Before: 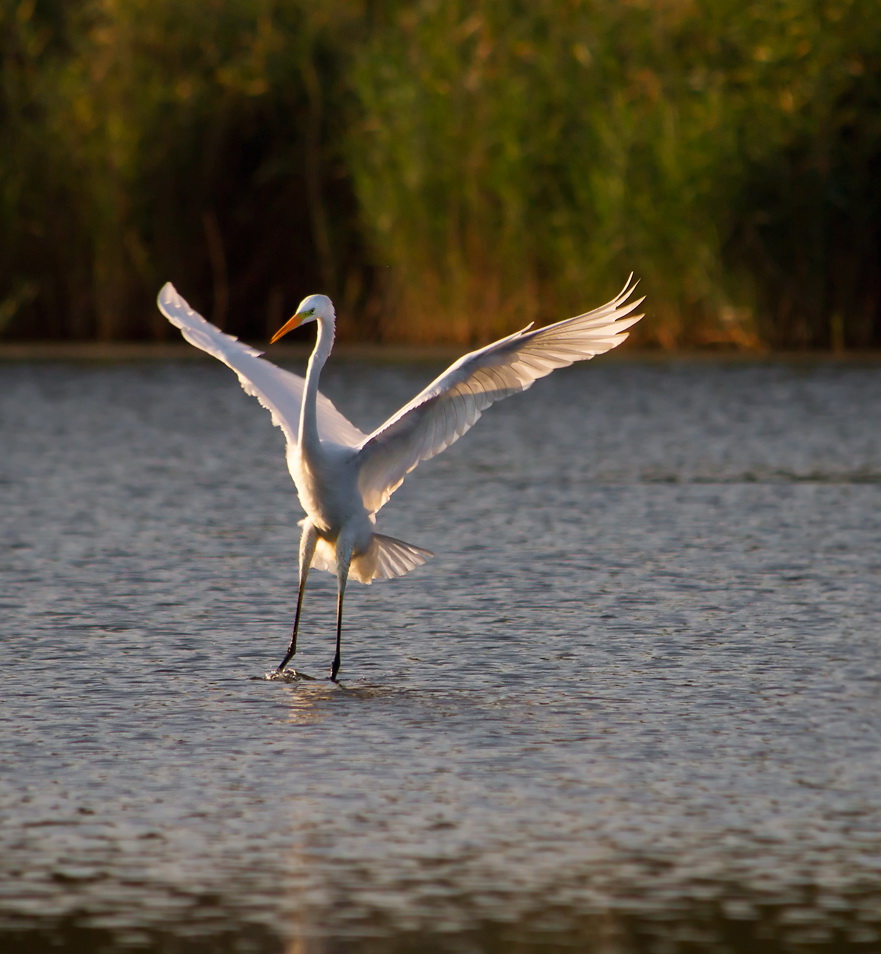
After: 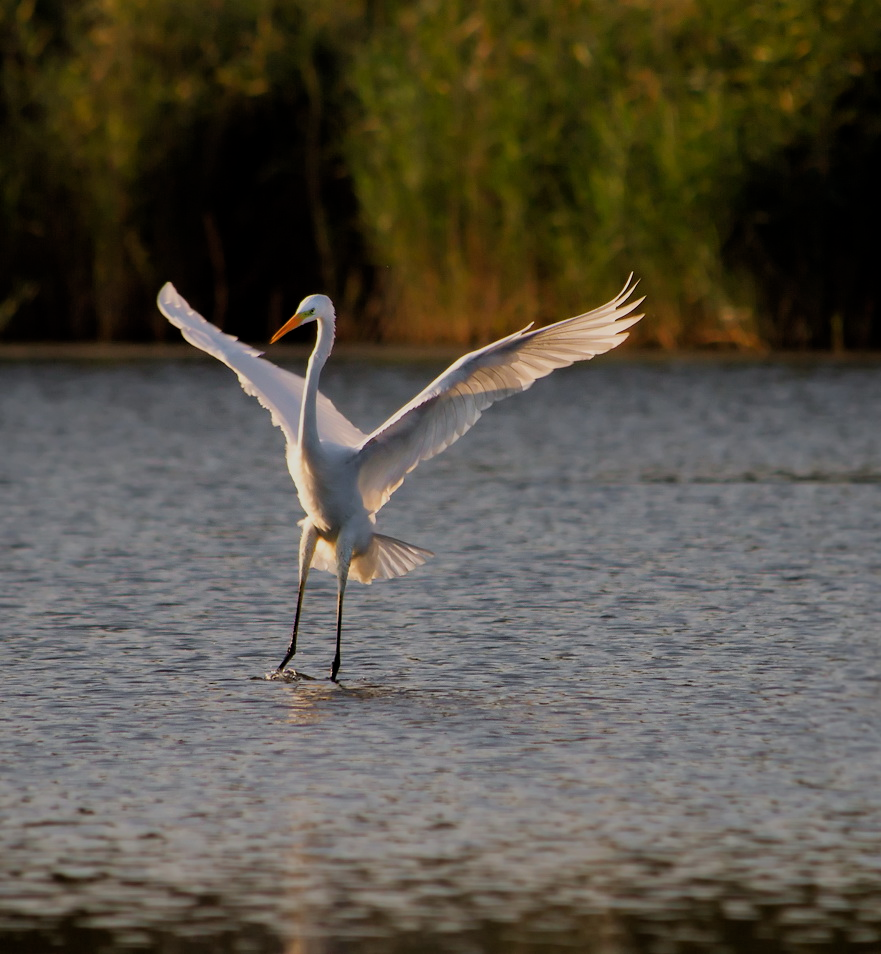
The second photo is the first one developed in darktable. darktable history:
filmic rgb: middle gray luminance 18.34%, black relative exposure -9.01 EV, white relative exposure 3.75 EV, target black luminance 0%, hardness 4.88, latitude 68.09%, contrast 0.947, highlights saturation mix 19.92%, shadows ↔ highlights balance 21.22%
